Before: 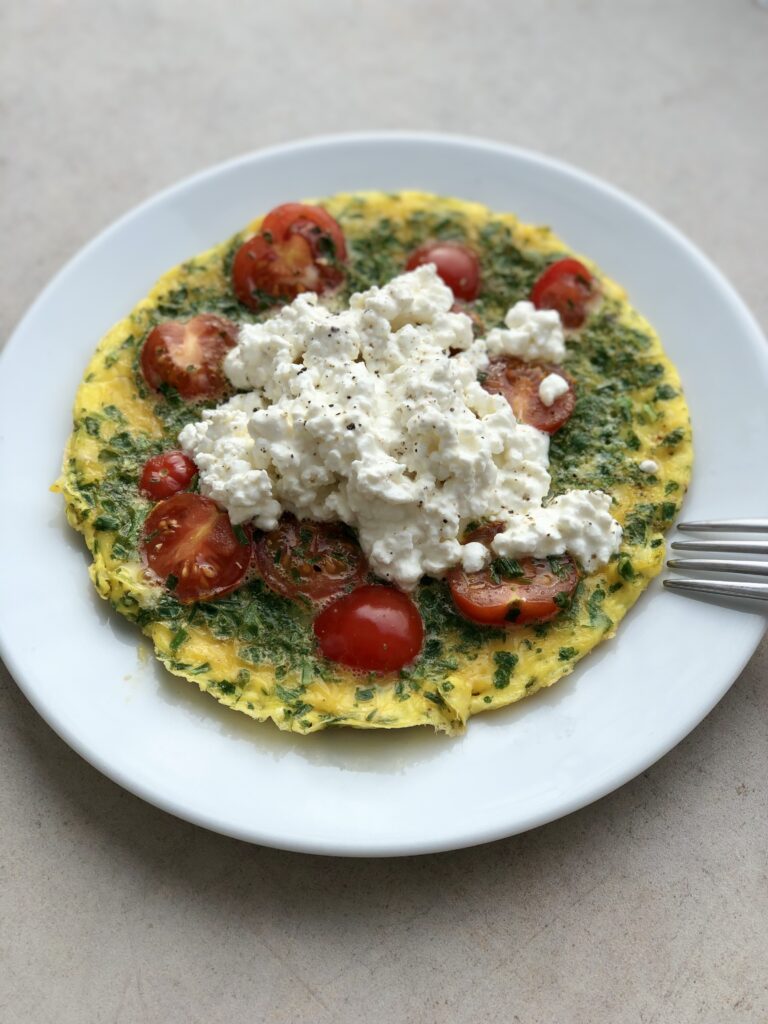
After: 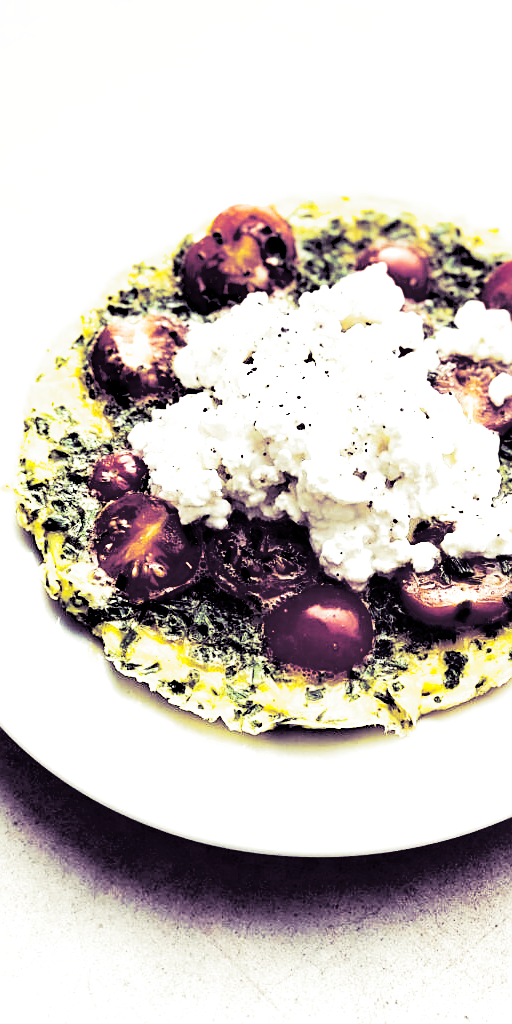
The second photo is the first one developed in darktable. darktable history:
base curve: curves: ch0 [(0, 0) (0.028, 0.03) (0.121, 0.232) (0.46, 0.748) (0.859, 0.968) (1, 1)], preserve colors none
exposure: exposure 1.5 EV, compensate highlight preservation false
split-toning: shadows › hue 266.4°, shadows › saturation 0.4, highlights › hue 61.2°, highlights › saturation 0.3, compress 0%
crop and rotate: left 6.617%, right 26.717%
sharpen: on, module defaults
shadows and highlights: radius 337.17, shadows 29.01, soften with gaussian
contrast brightness saturation: contrast 0.03, brightness -0.04
